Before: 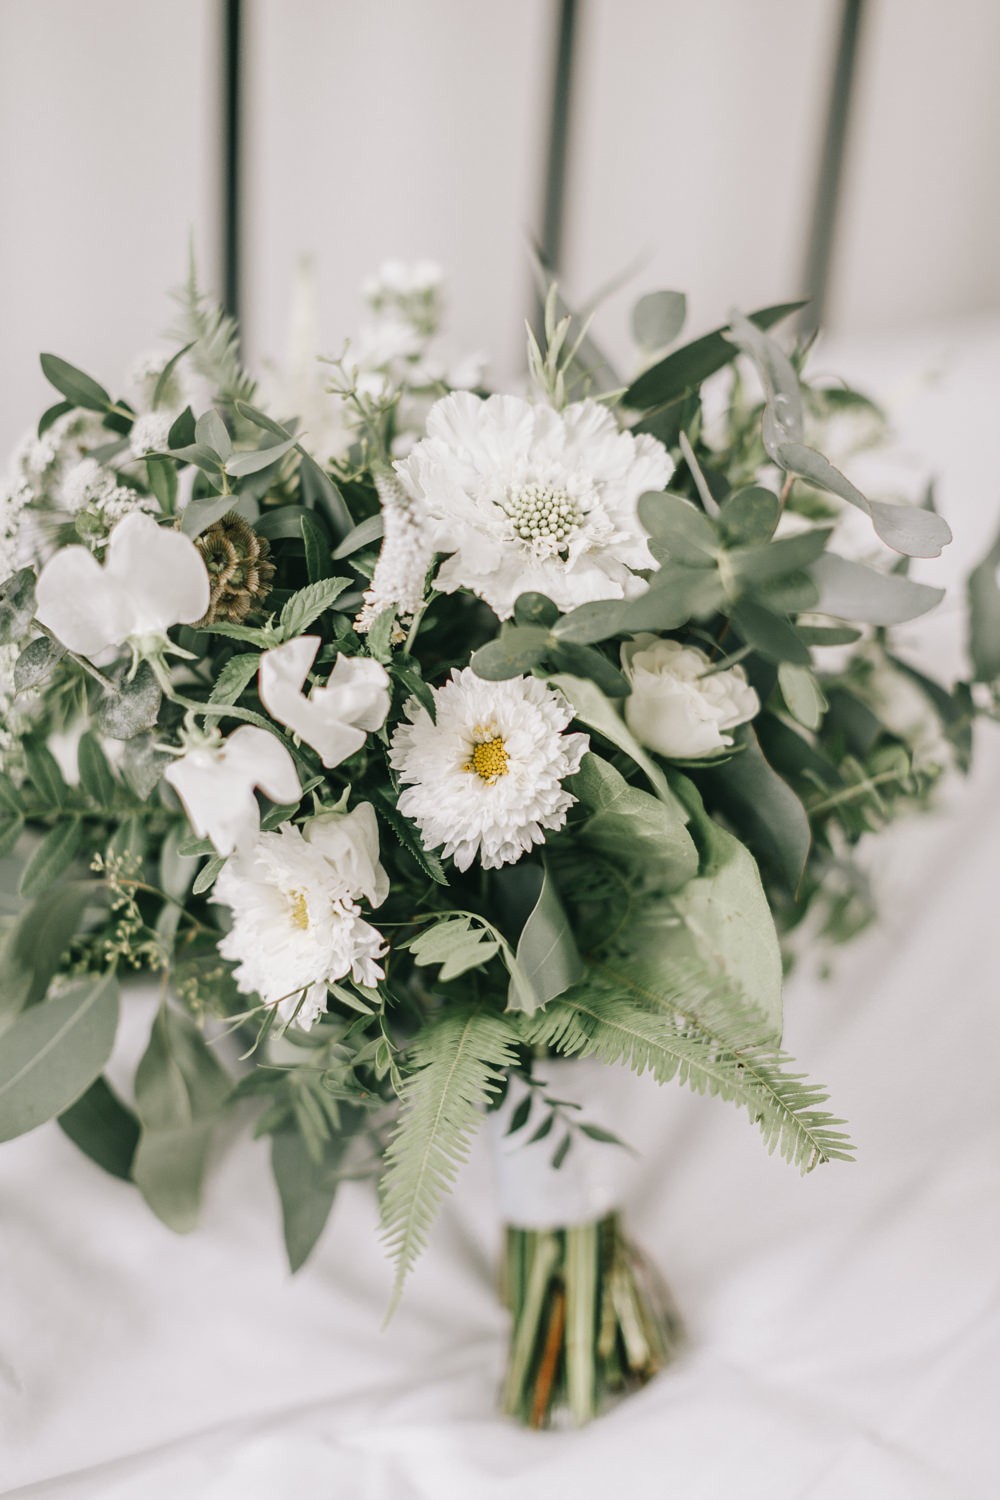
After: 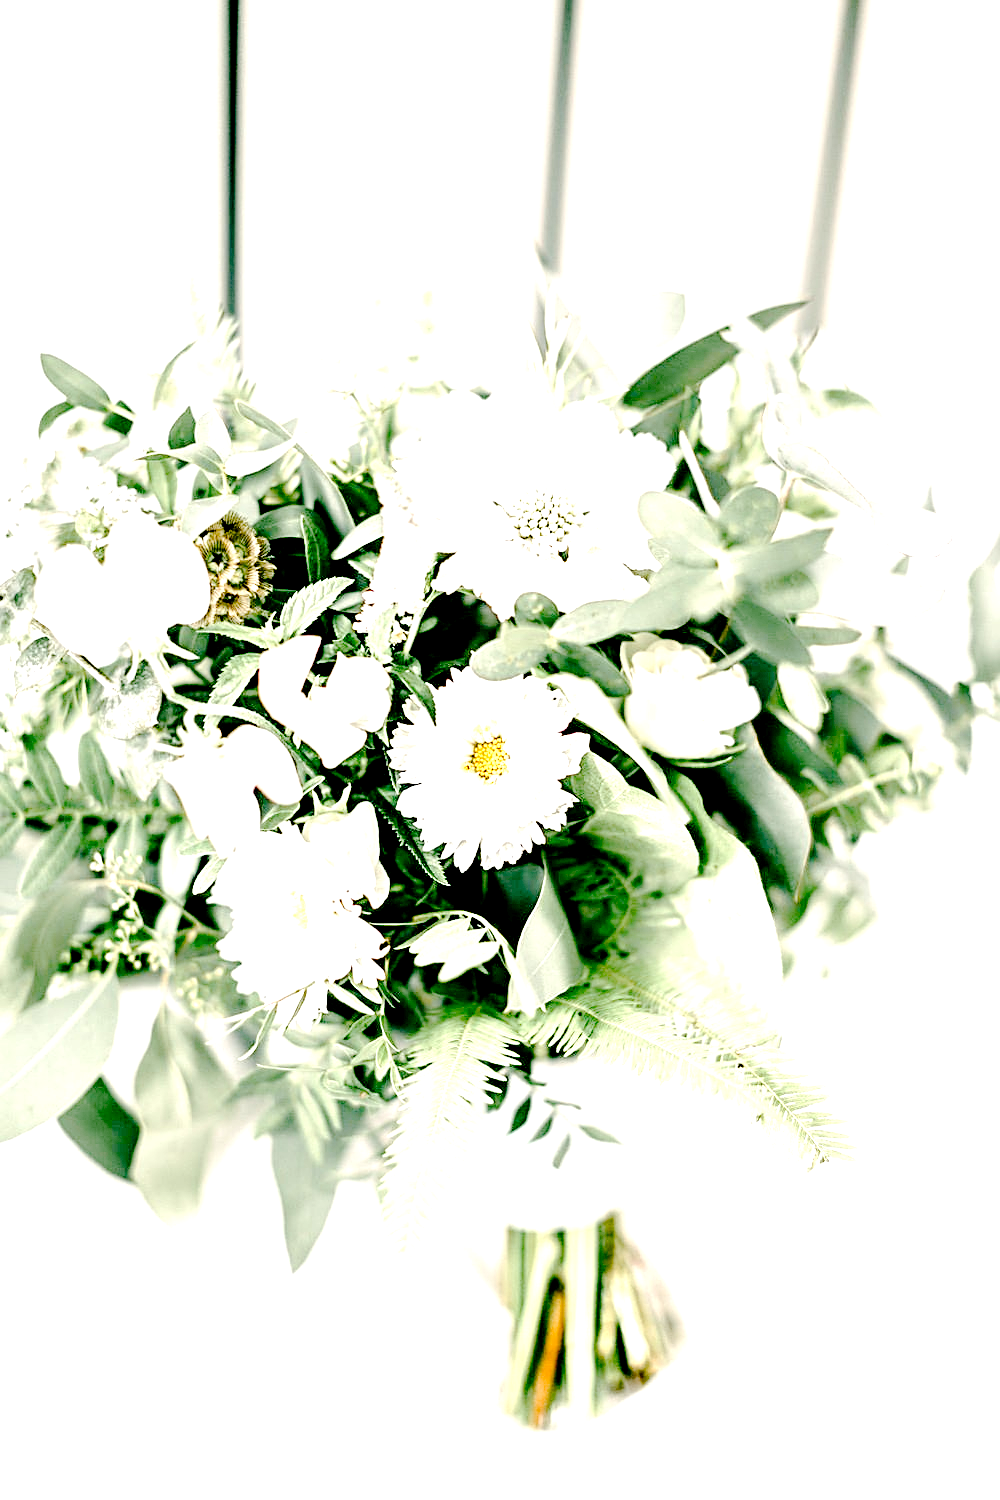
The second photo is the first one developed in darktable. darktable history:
tone curve: curves: ch0 [(0, 0) (0.003, 0.013) (0.011, 0.012) (0.025, 0.011) (0.044, 0.016) (0.069, 0.029) (0.1, 0.045) (0.136, 0.074) (0.177, 0.123) (0.224, 0.207) (0.277, 0.313) (0.335, 0.414) (0.399, 0.509) (0.468, 0.599) (0.543, 0.663) (0.623, 0.728) (0.709, 0.79) (0.801, 0.854) (0.898, 0.925) (1, 1)], preserve colors none
exposure: black level correction 0.016, exposure 1.774 EV, compensate highlight preservation false
sharpen: on, module defaults
